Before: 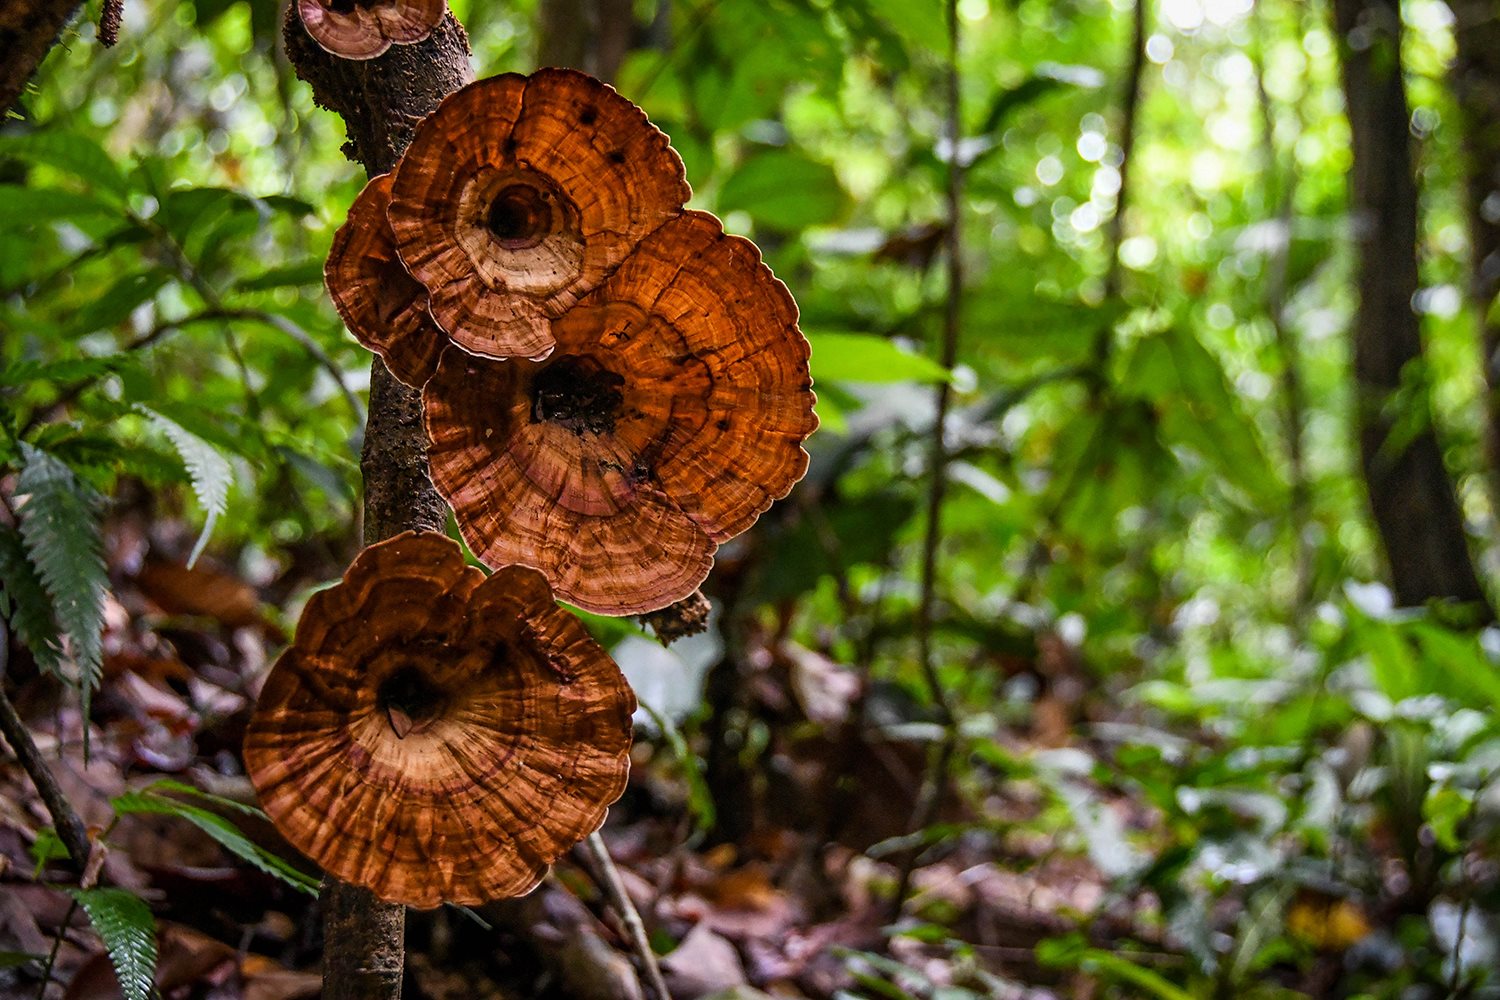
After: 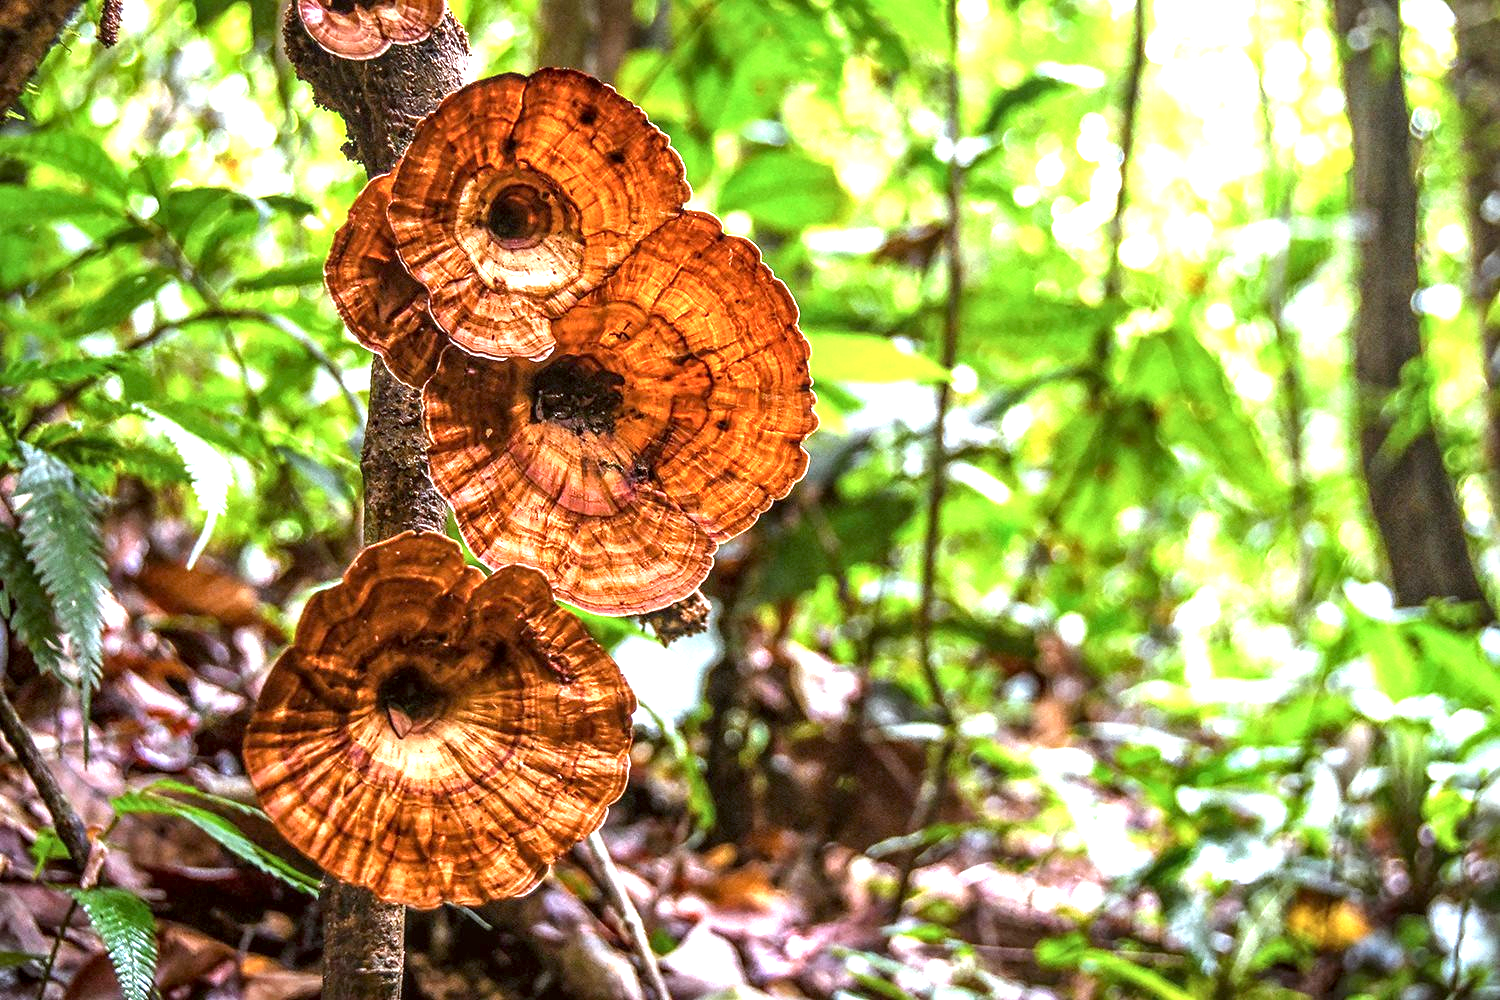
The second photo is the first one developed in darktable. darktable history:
exposure: black level correction 0, exposure 1.908 EV, compensate exposure bias true, compensate highlight preservation false
local contrast: on, module defaults
color correction: highlights a* -3.15, highlights b* -6.84, shadows a* 3.2, shadows b* 5.34
